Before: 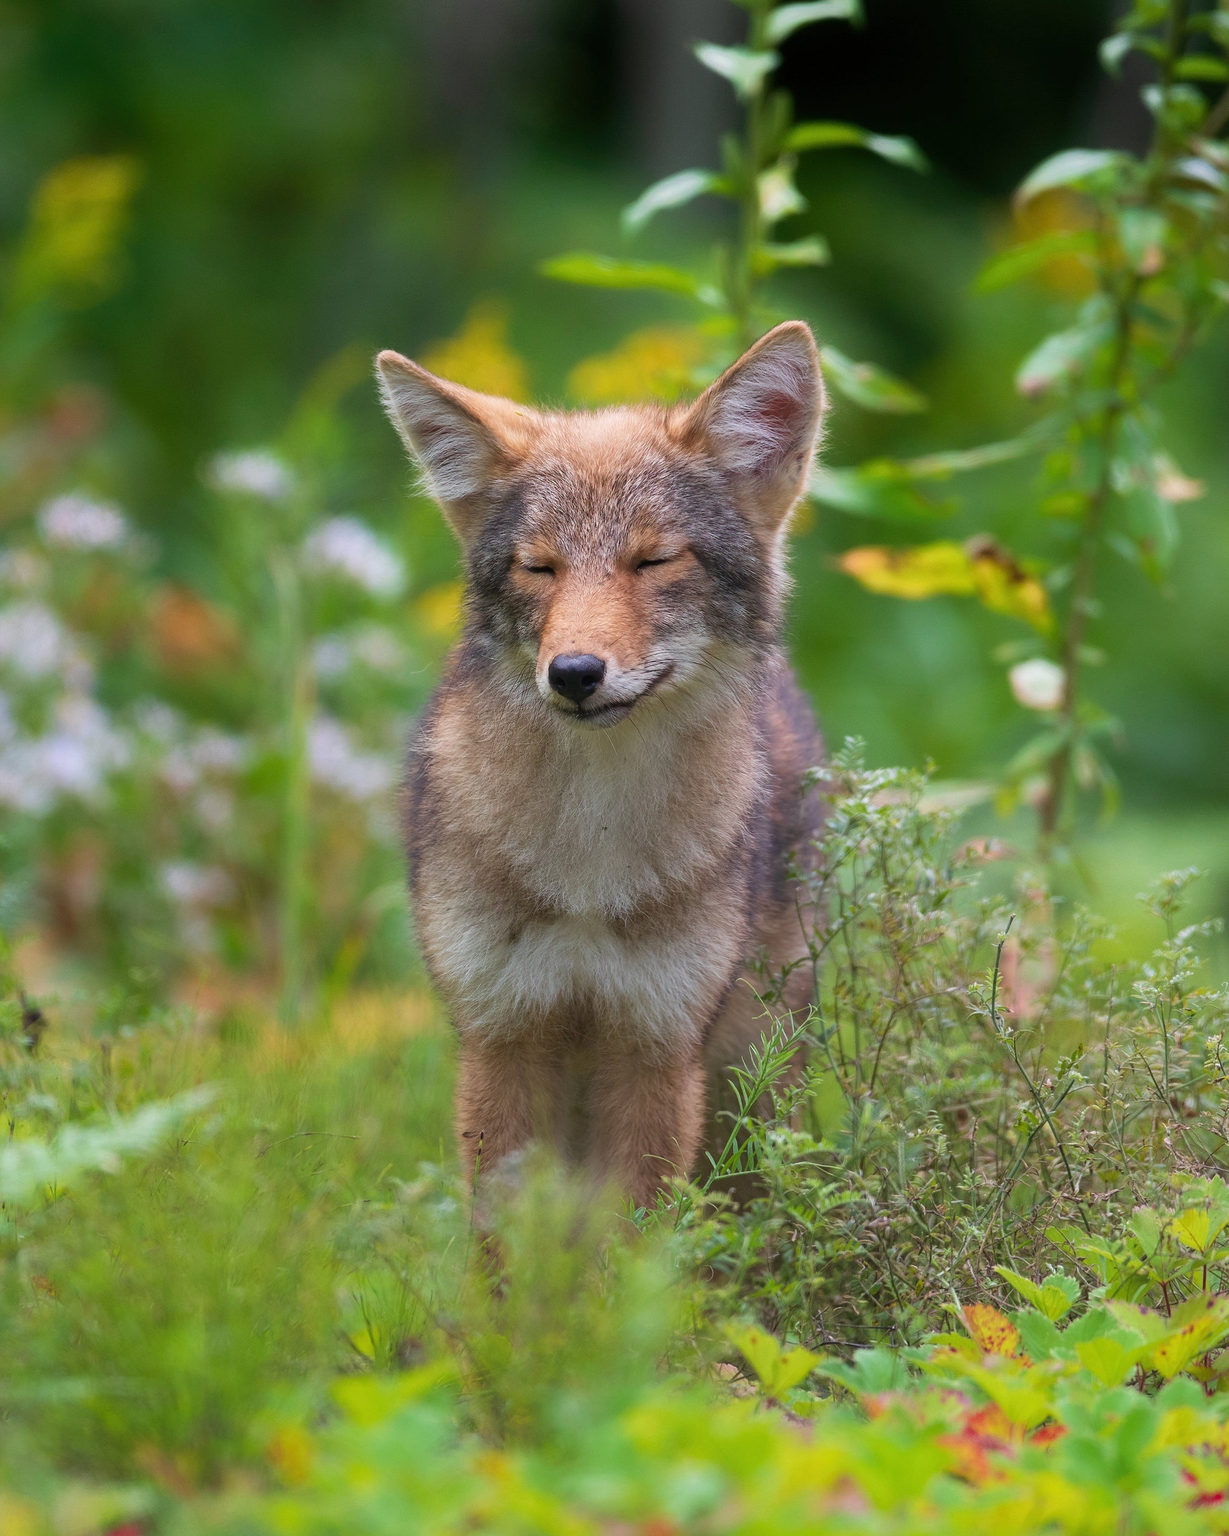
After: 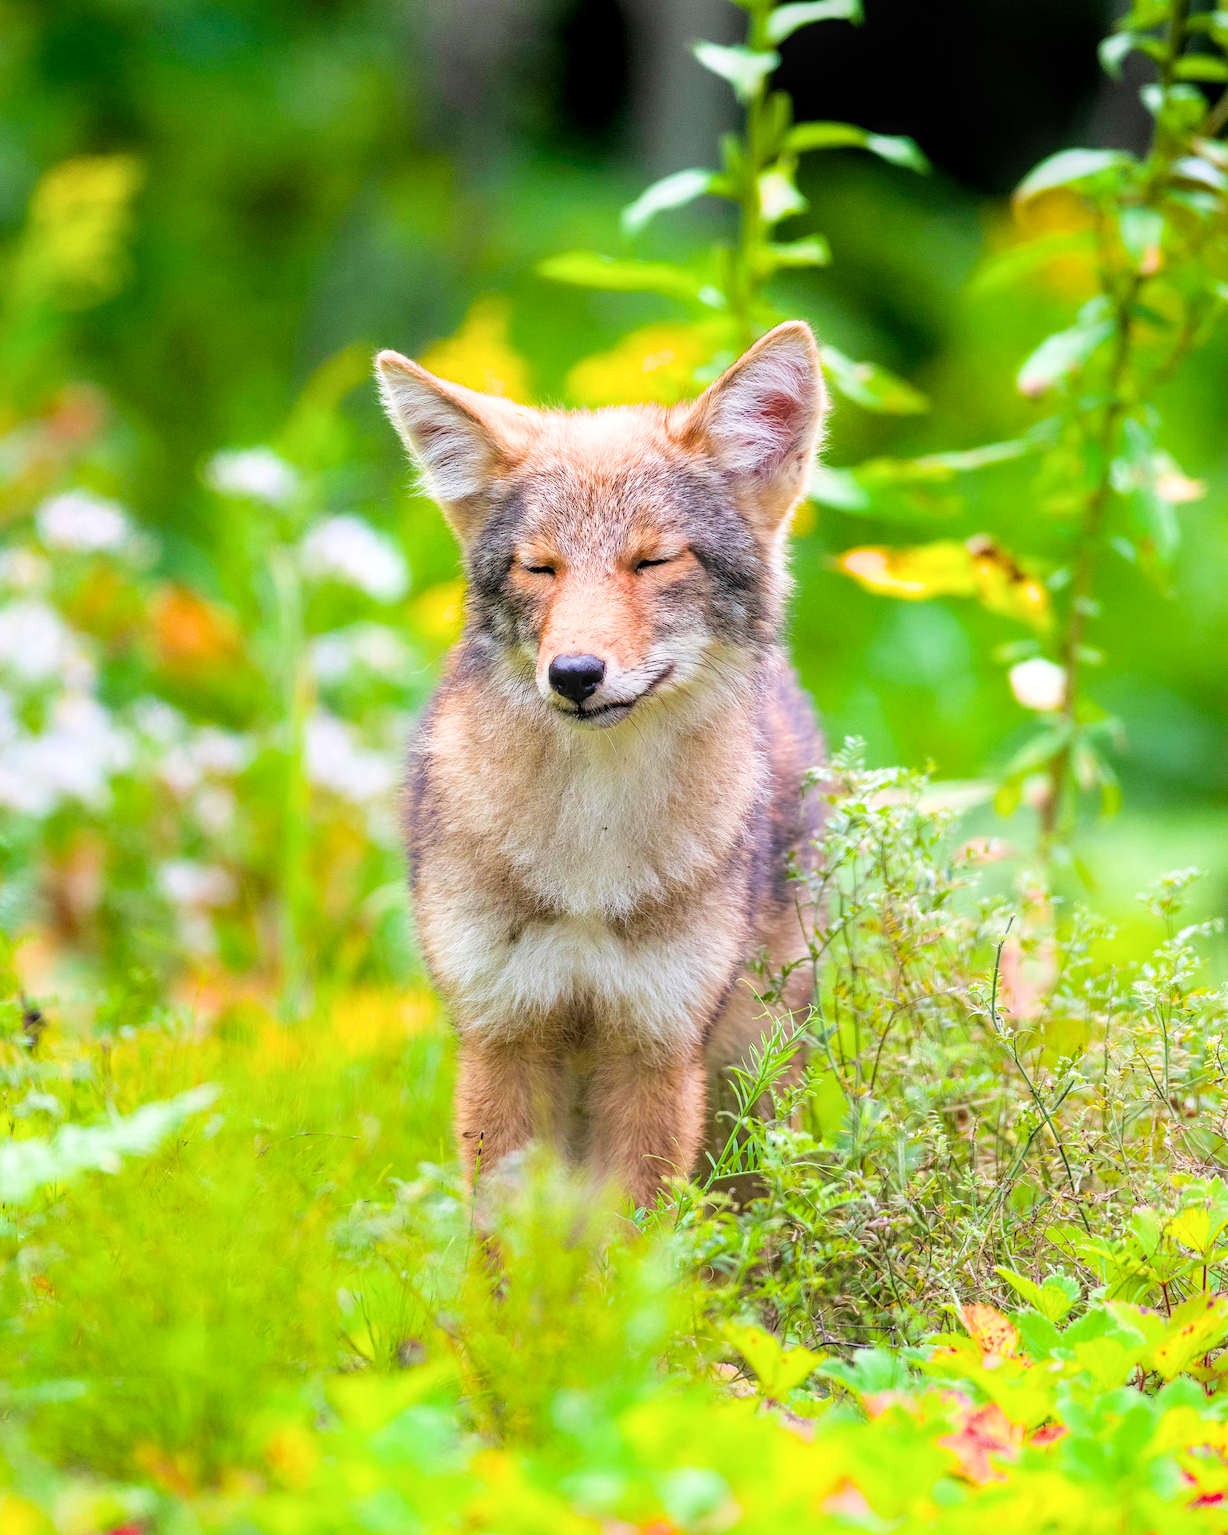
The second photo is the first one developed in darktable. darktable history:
local contrast: on, module defaults
color balance rgb: perceptual saturation grading › global saturation 30%, global vibrance 20%
exposure: black level correction 0, exposure 1.4 EV, compensate exposure bias true, compensate highlight preservation false
filmic rgb: black relative exposure -5 EV, hardness 2.88, contrast 1.2, highlights saturation mix -30%
